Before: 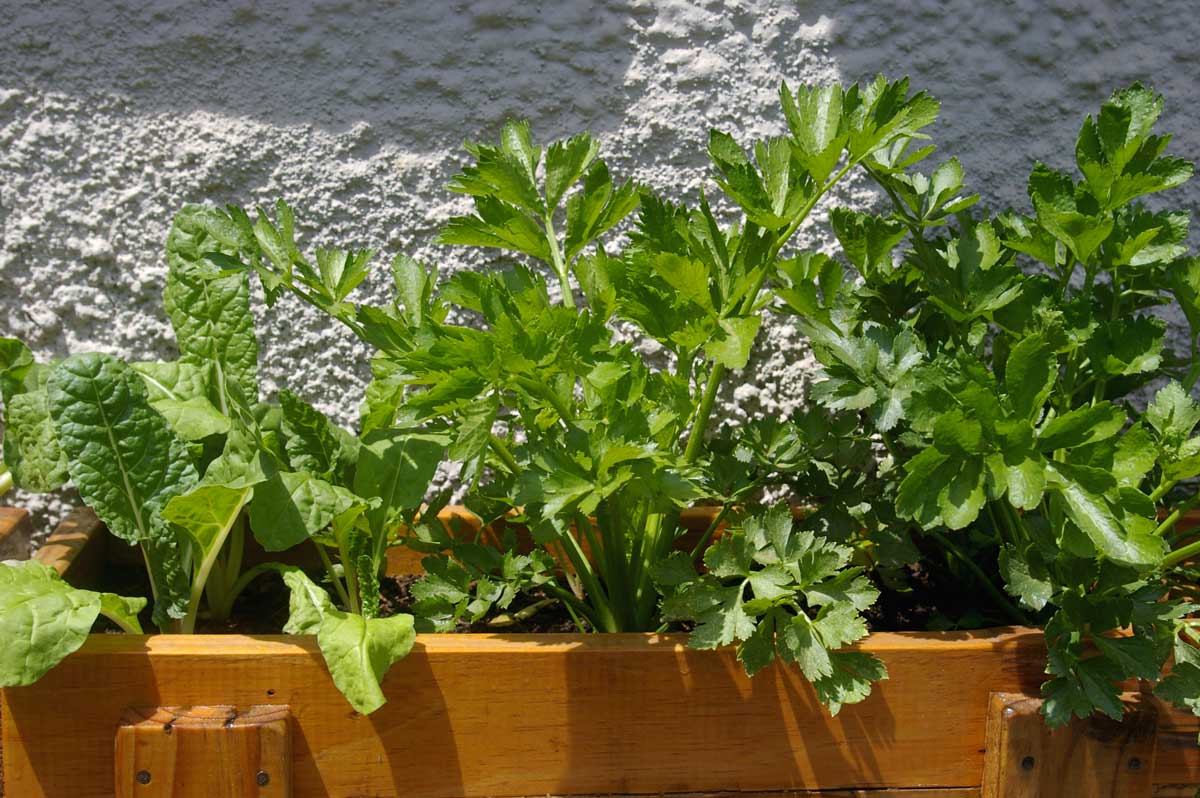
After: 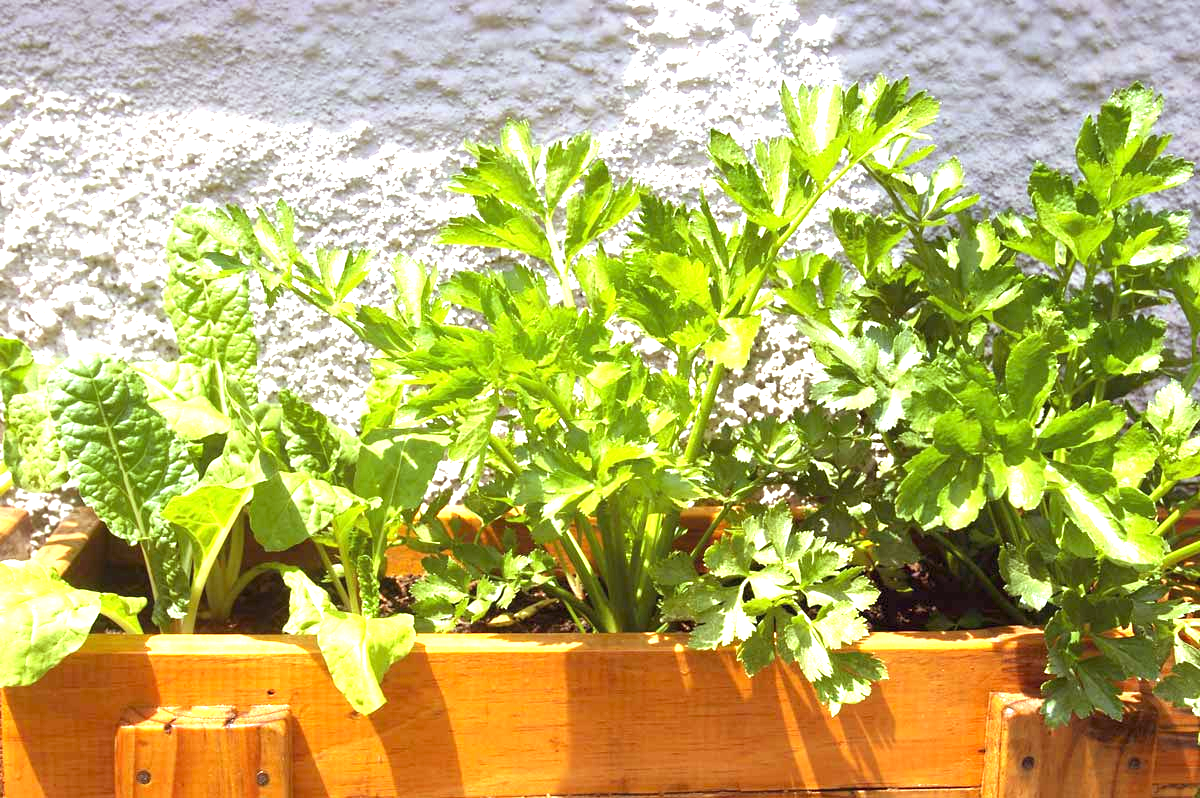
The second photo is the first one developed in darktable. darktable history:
exposure: black level correction 0, exposure 1.9 EV, compensate highlight preservation false
rgb levels: mode RGB, independent channels, levels [[0, 0.474, 1], [0, 0.5, 1], [0, 0.5, 1]]
